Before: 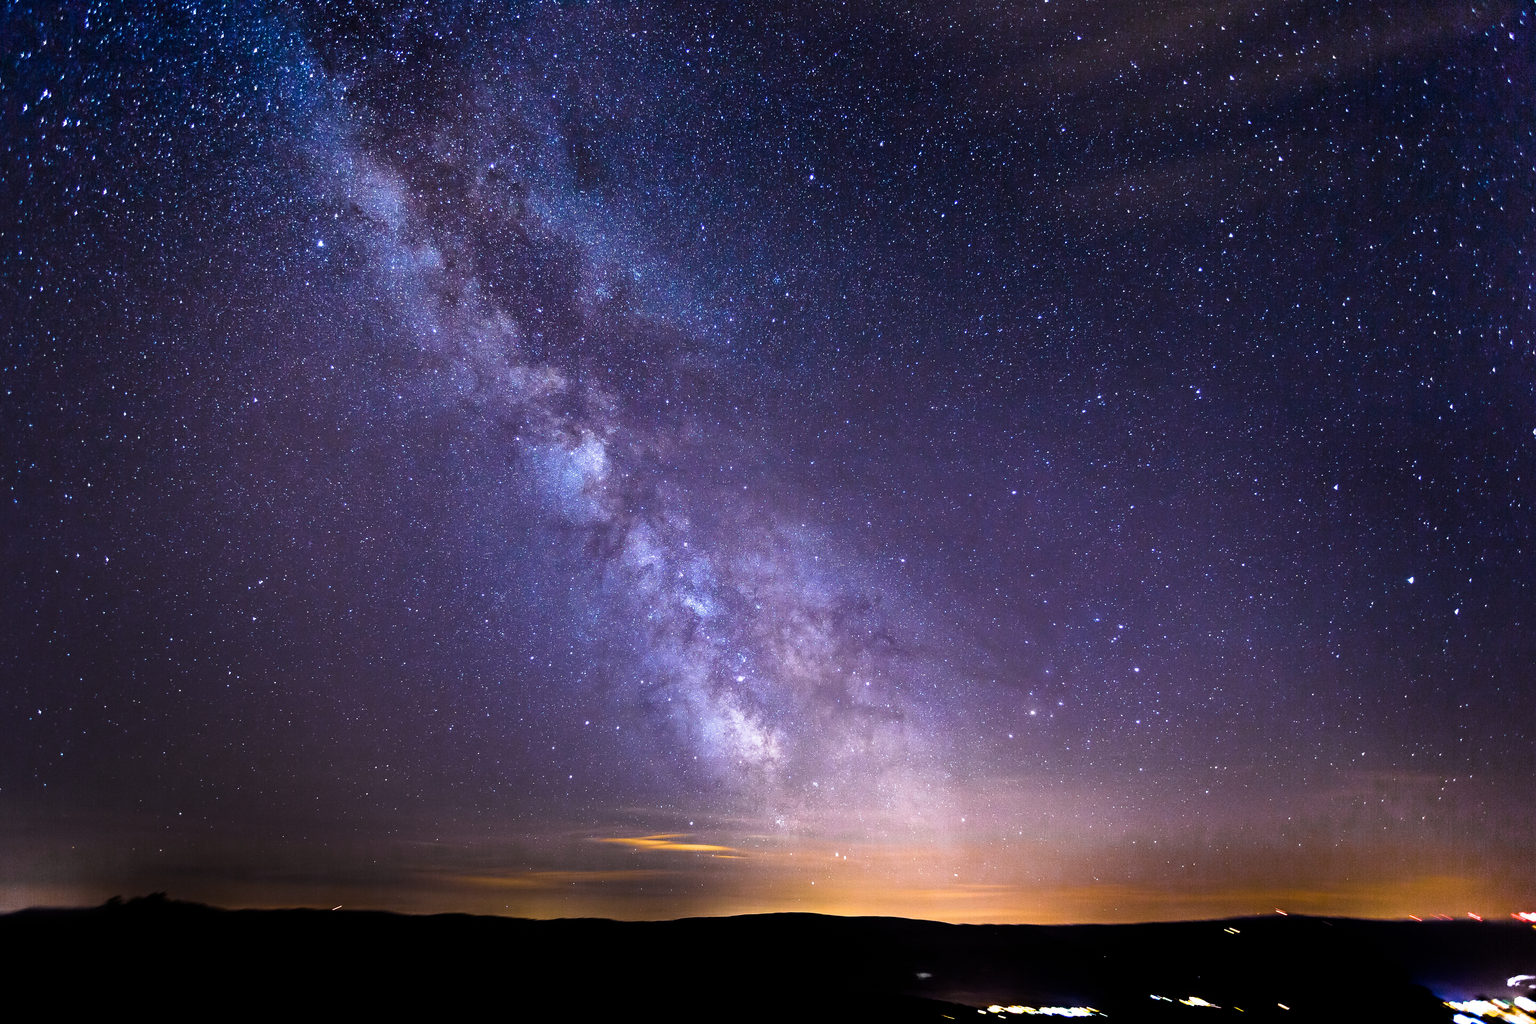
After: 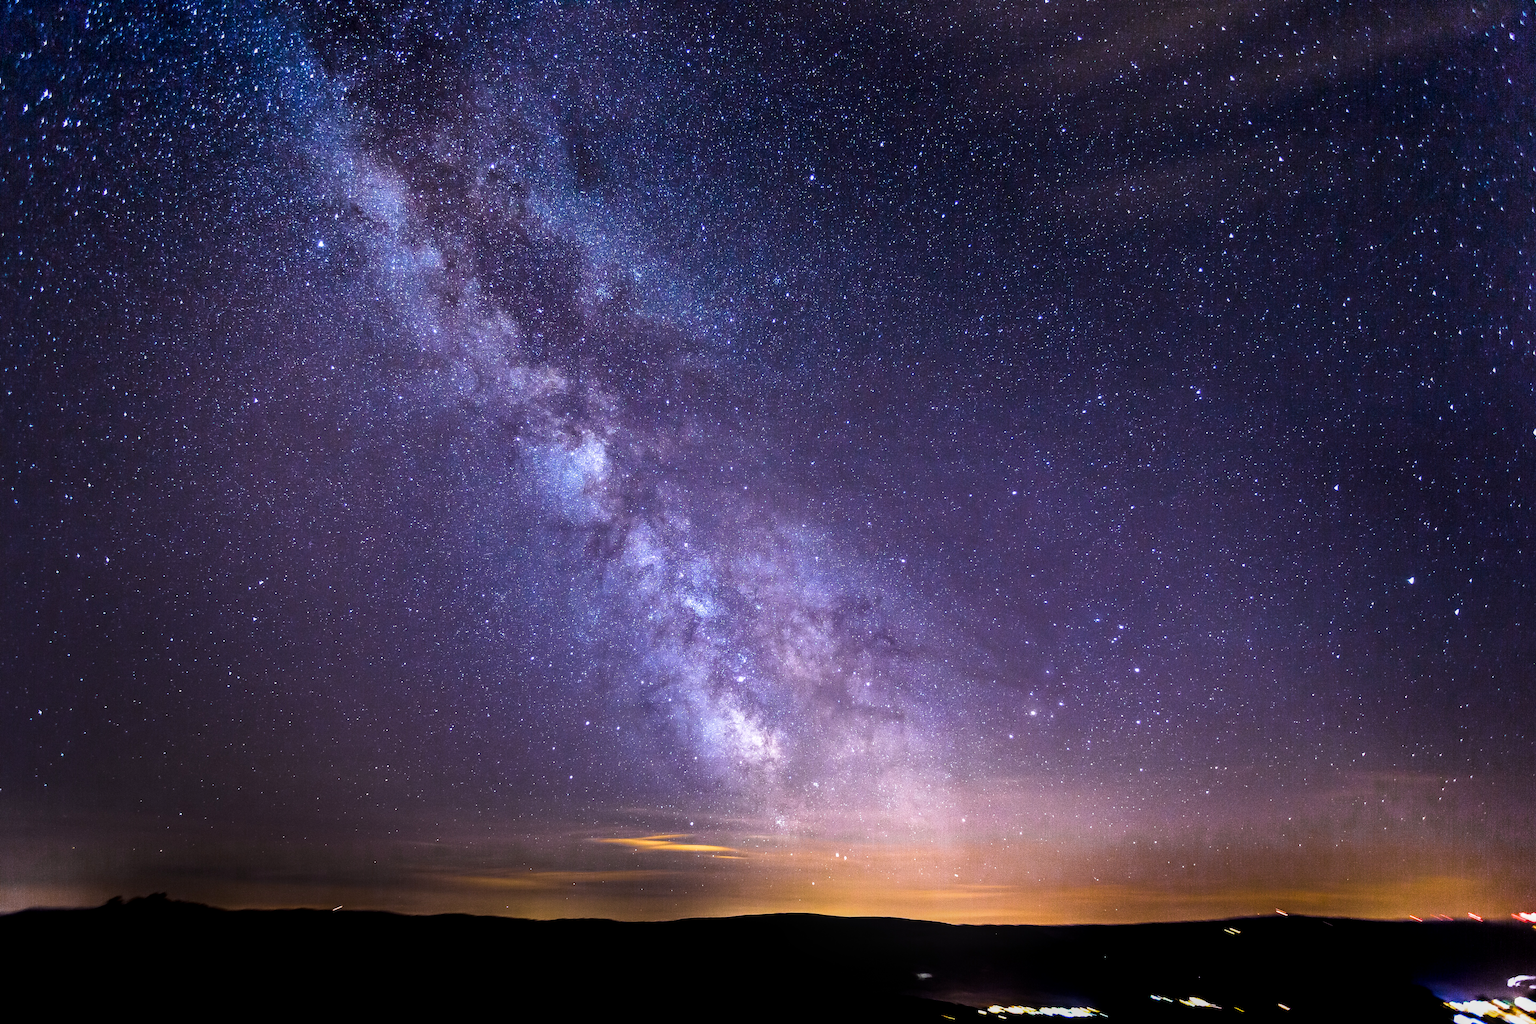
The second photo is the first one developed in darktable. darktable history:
tone equalizer: edges refinement/feathering 500, mask exposure compensation -1.57 EV, preserve details no
velvia: strength 14.31%
local contrast: on, module defaults
